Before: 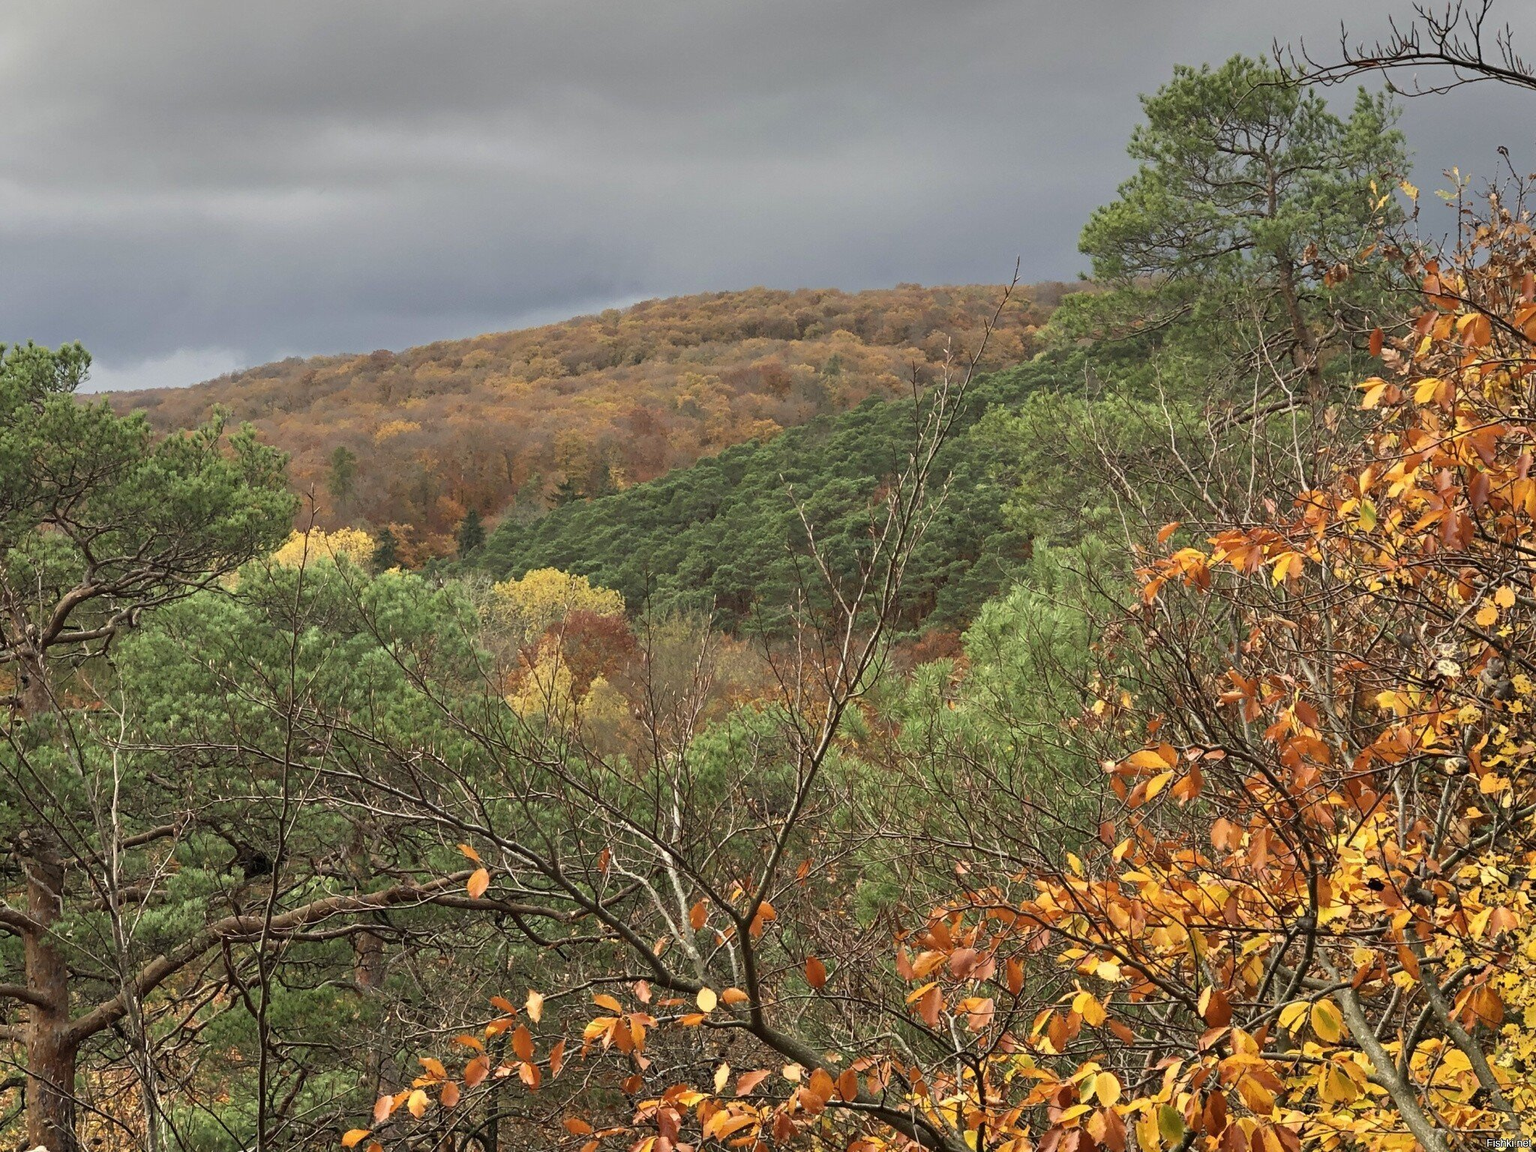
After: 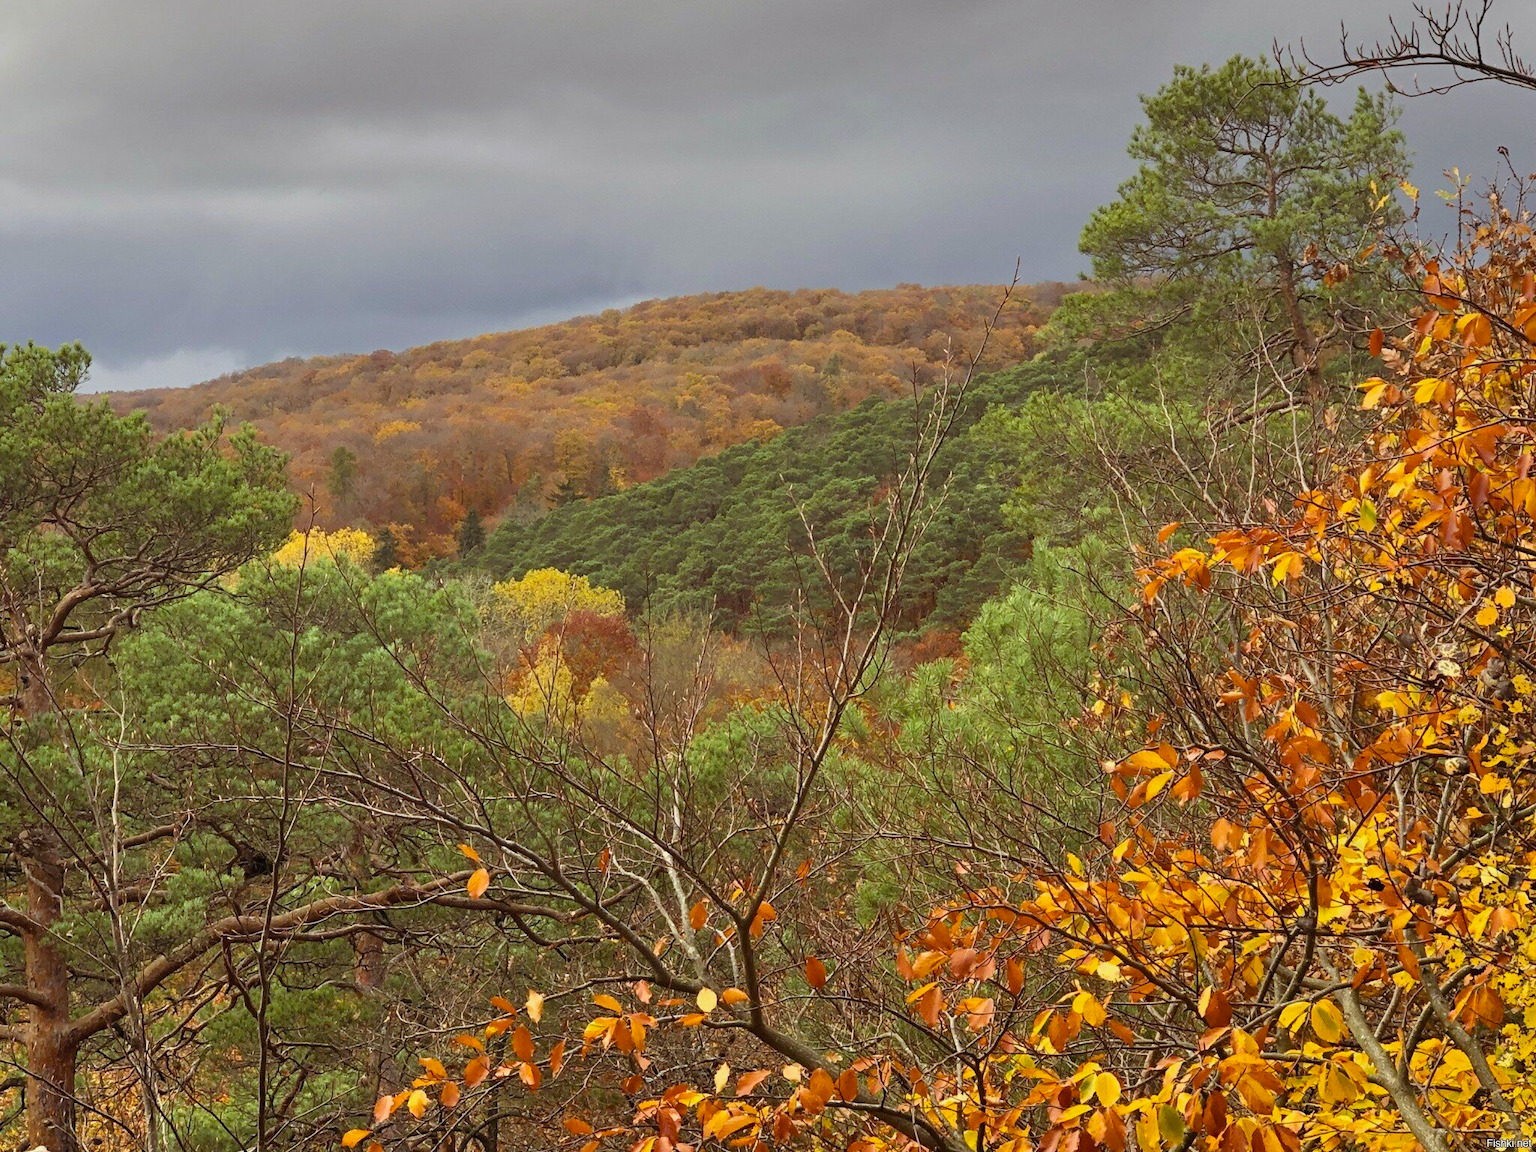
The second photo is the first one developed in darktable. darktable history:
color balance rgb: shadows lift › chroma 4.635%, shadows lift › hue 27.57°, highlights gain › luminance 9.51%, perceptual saturation grading › global saturation 31%, contrast -9.606%
